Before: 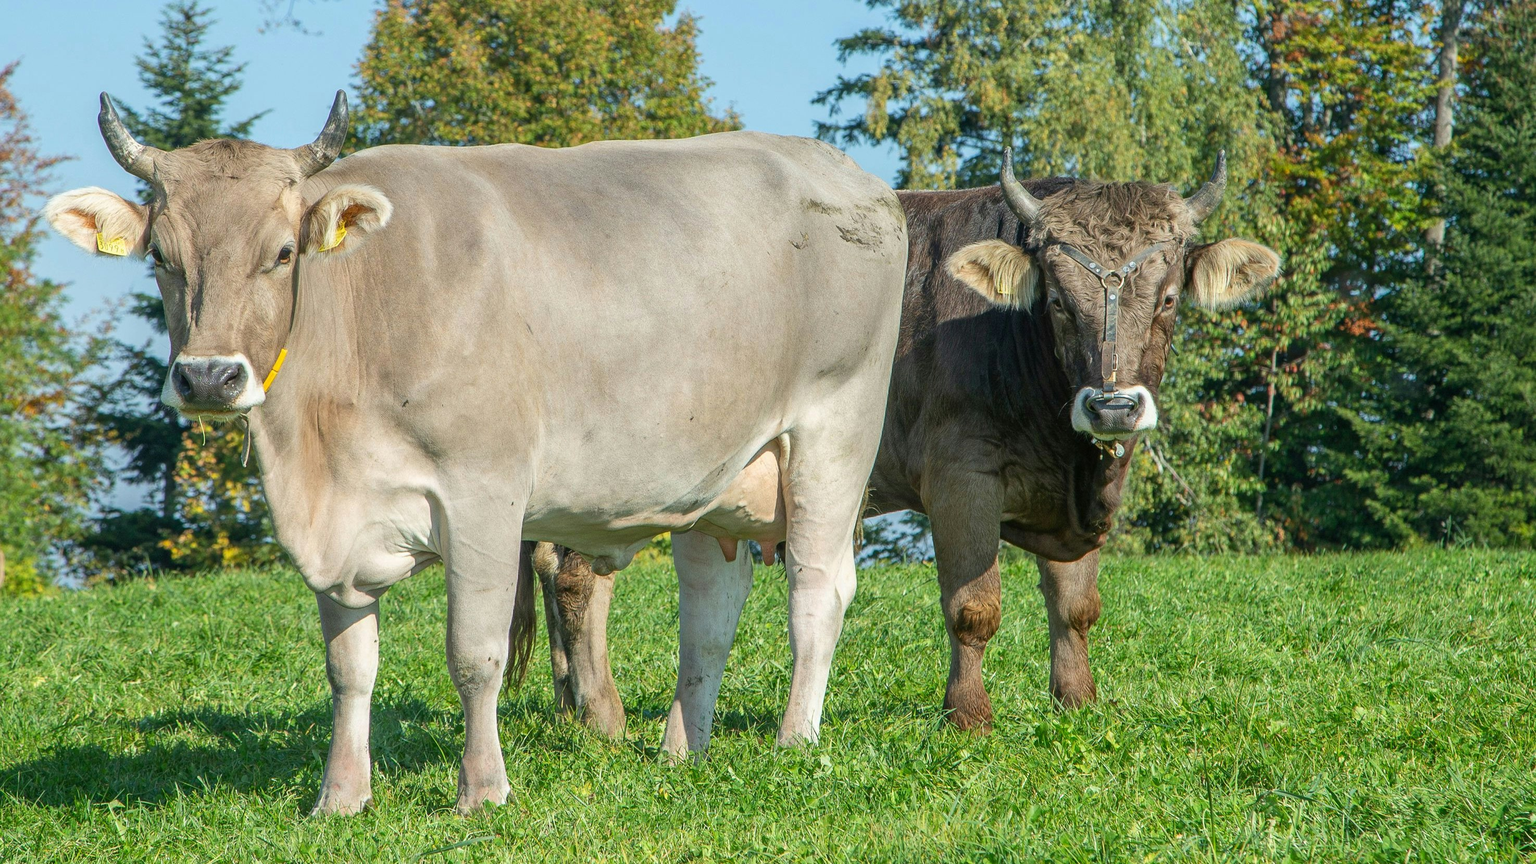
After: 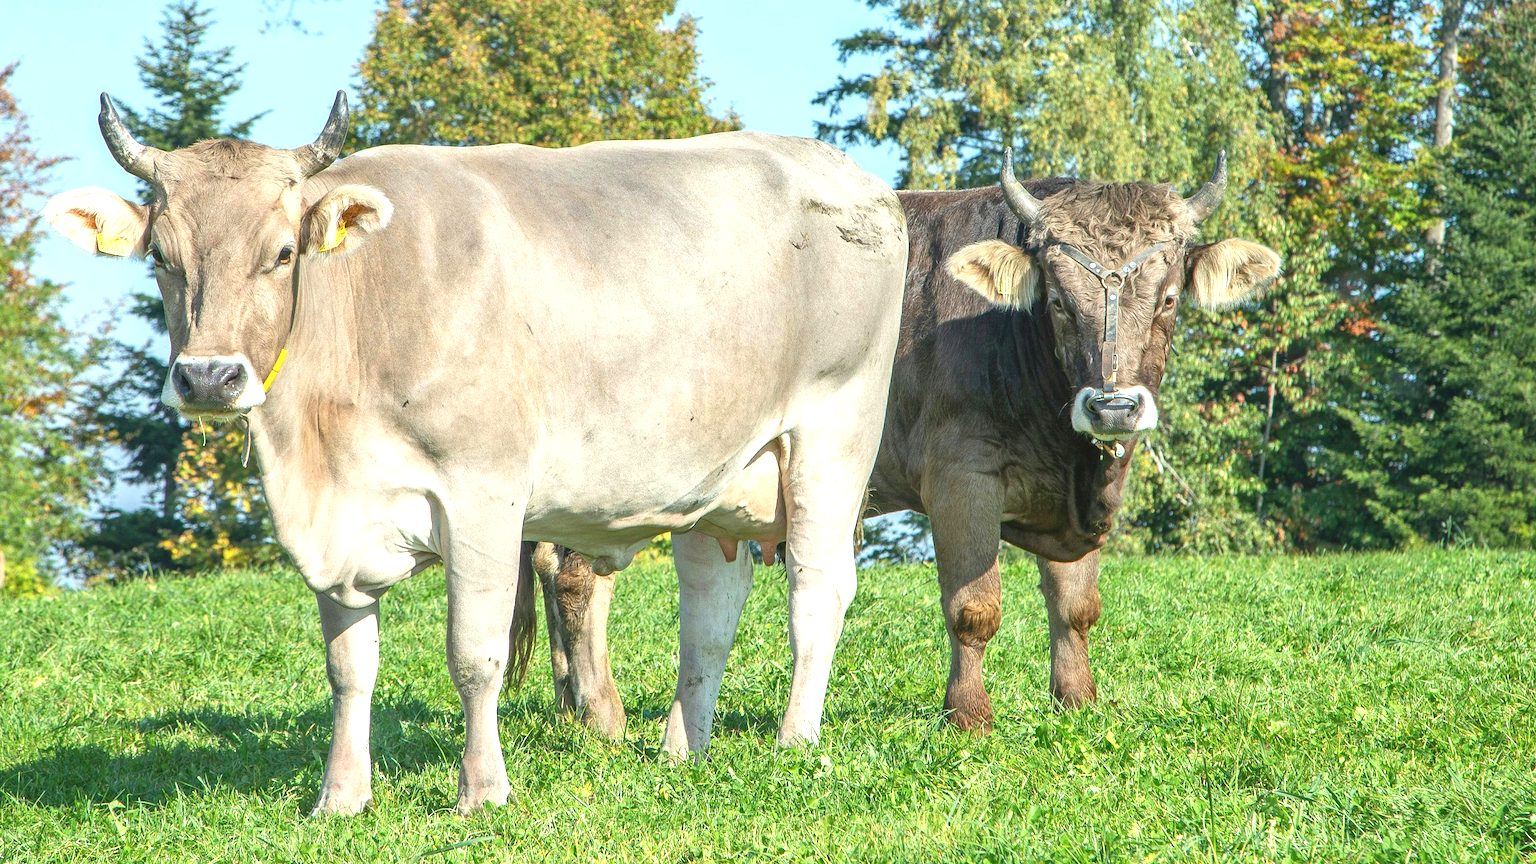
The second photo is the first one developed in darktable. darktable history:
shadows and highlights: shadows 36.59, highlights -27.67, soften with gaussian
contrast brightness saturation: contrast -0.095, saturation -0.101
exposure: black level correction 0, exposure 1 EV, compensate highlight preservation false
